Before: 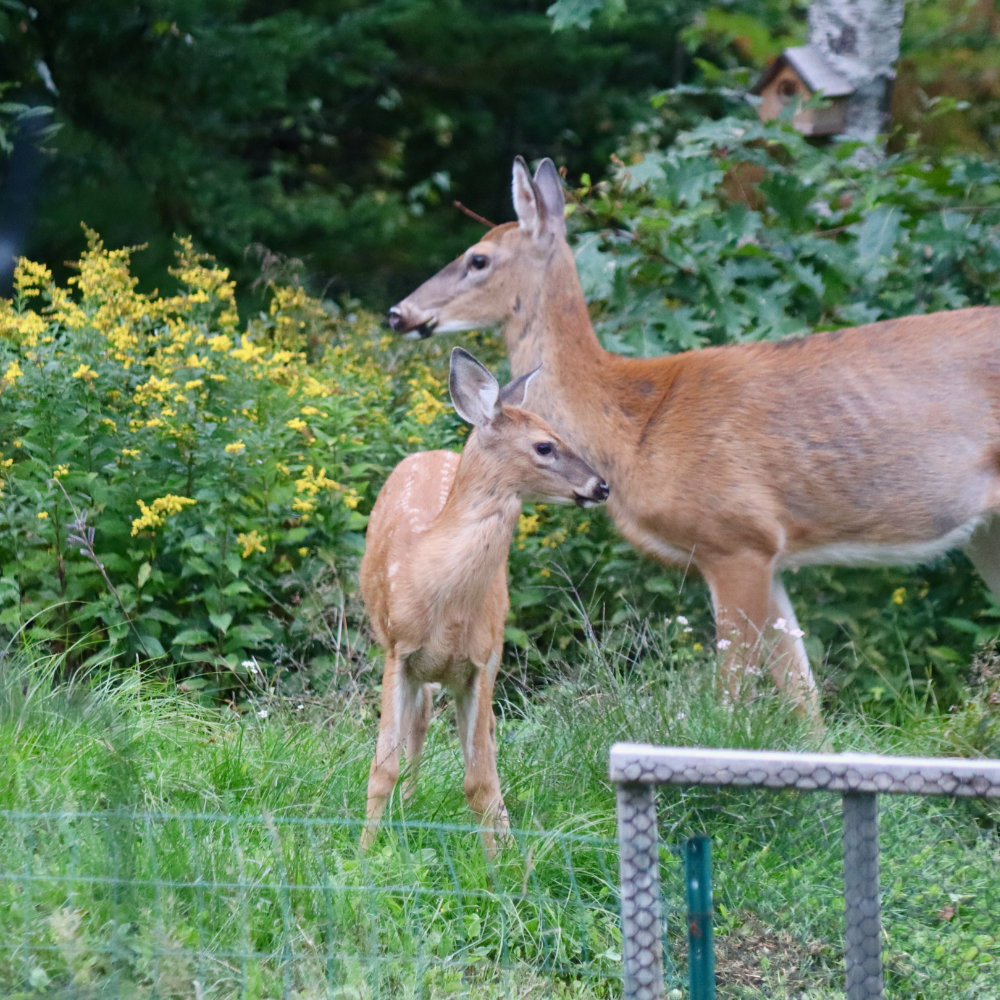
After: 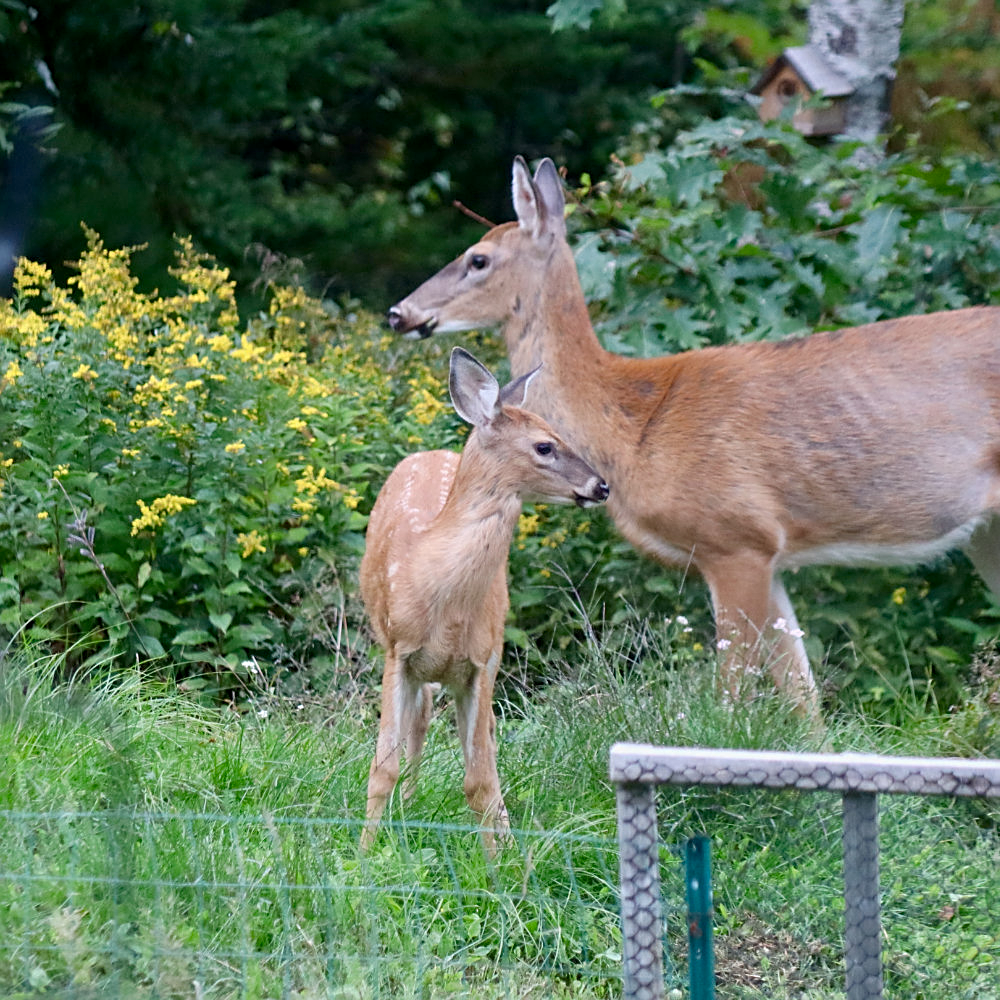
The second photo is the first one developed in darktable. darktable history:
base curve: preserve colors none
color balance rgb: perceptual saturation grading › global saturation -3.909%, global vibrance 9.936%
sharpen: on, module defaults
